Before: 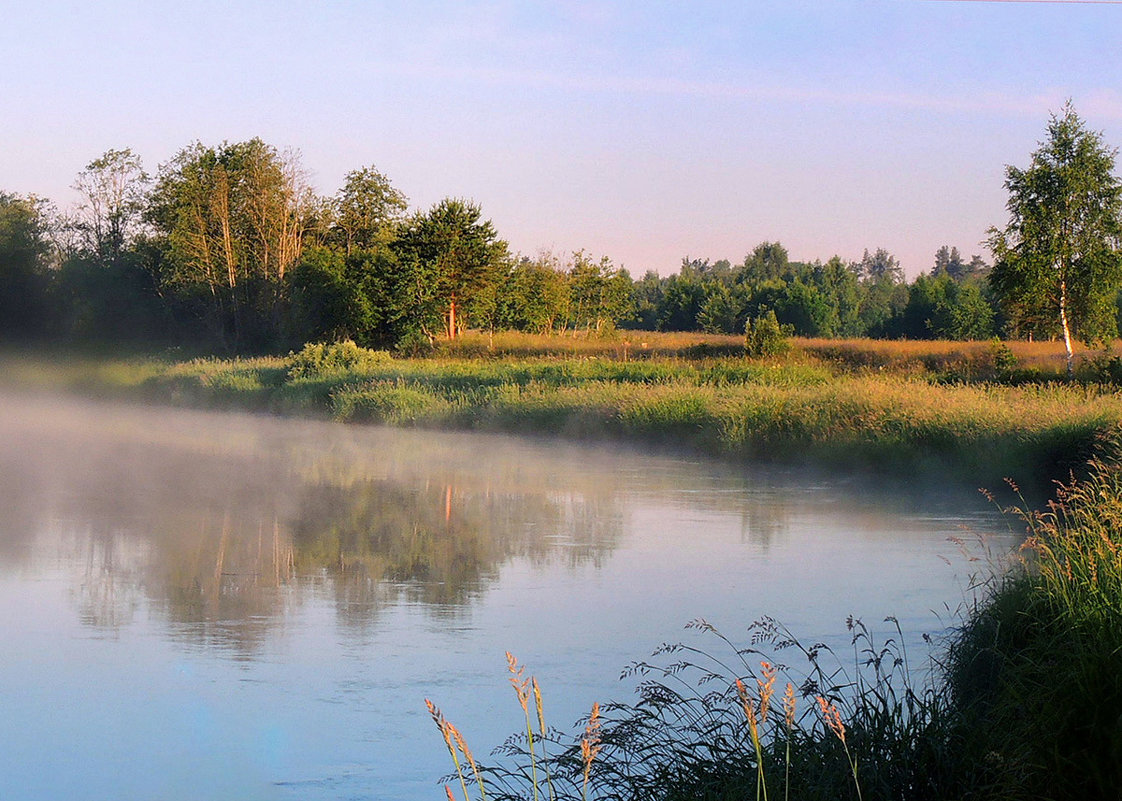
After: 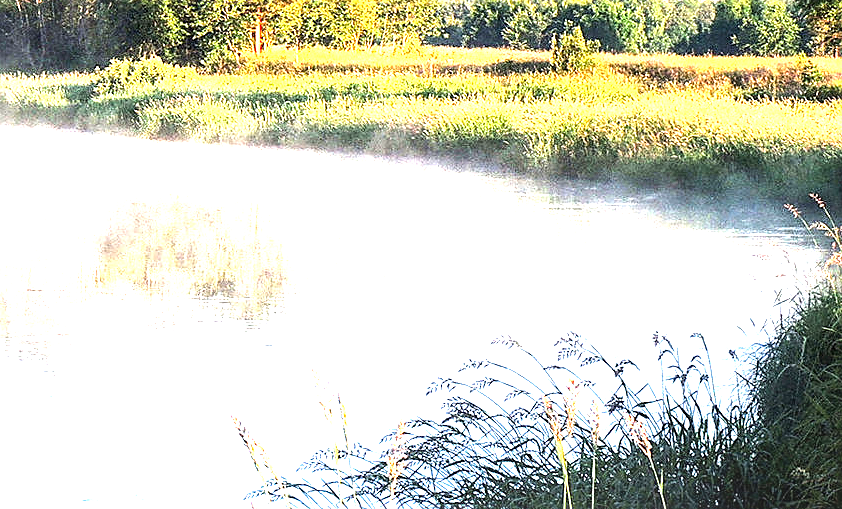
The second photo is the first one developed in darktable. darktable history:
exposure: exposure 2.03 EV, compensate highlight preservation false
crop and rotate: left 17.326%, top 35.524%, right 7.588%, bottom 0.893%
local contrast: detail 155%
tone equalizer: -8 EV -0.785 EV, -7 EV -0.683 EV, -6 EV -0.574 EV, -5 EV -0.399 EV, -3 EV 0.392 EV, -2 EV 0.6 EV, -1 EV 0.674 EV, +0 EV 0.775 EV, edges refinement/feathering 500, mask exposure compensation -1.57 EV, preserve details no
sharpen: on, module defaults
